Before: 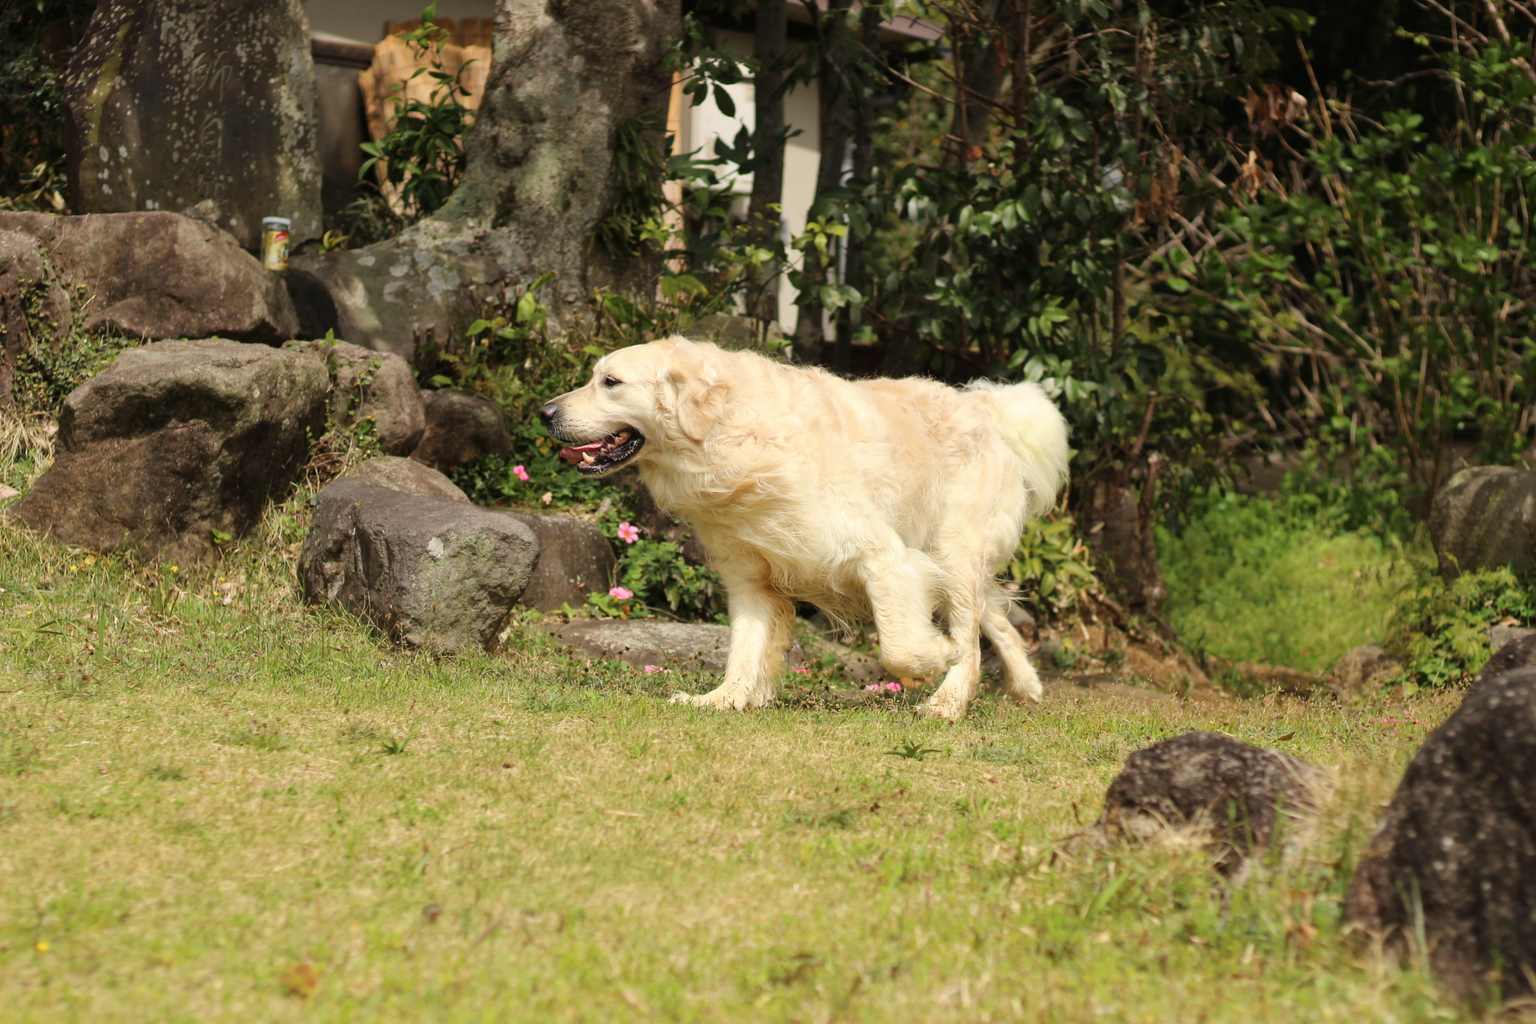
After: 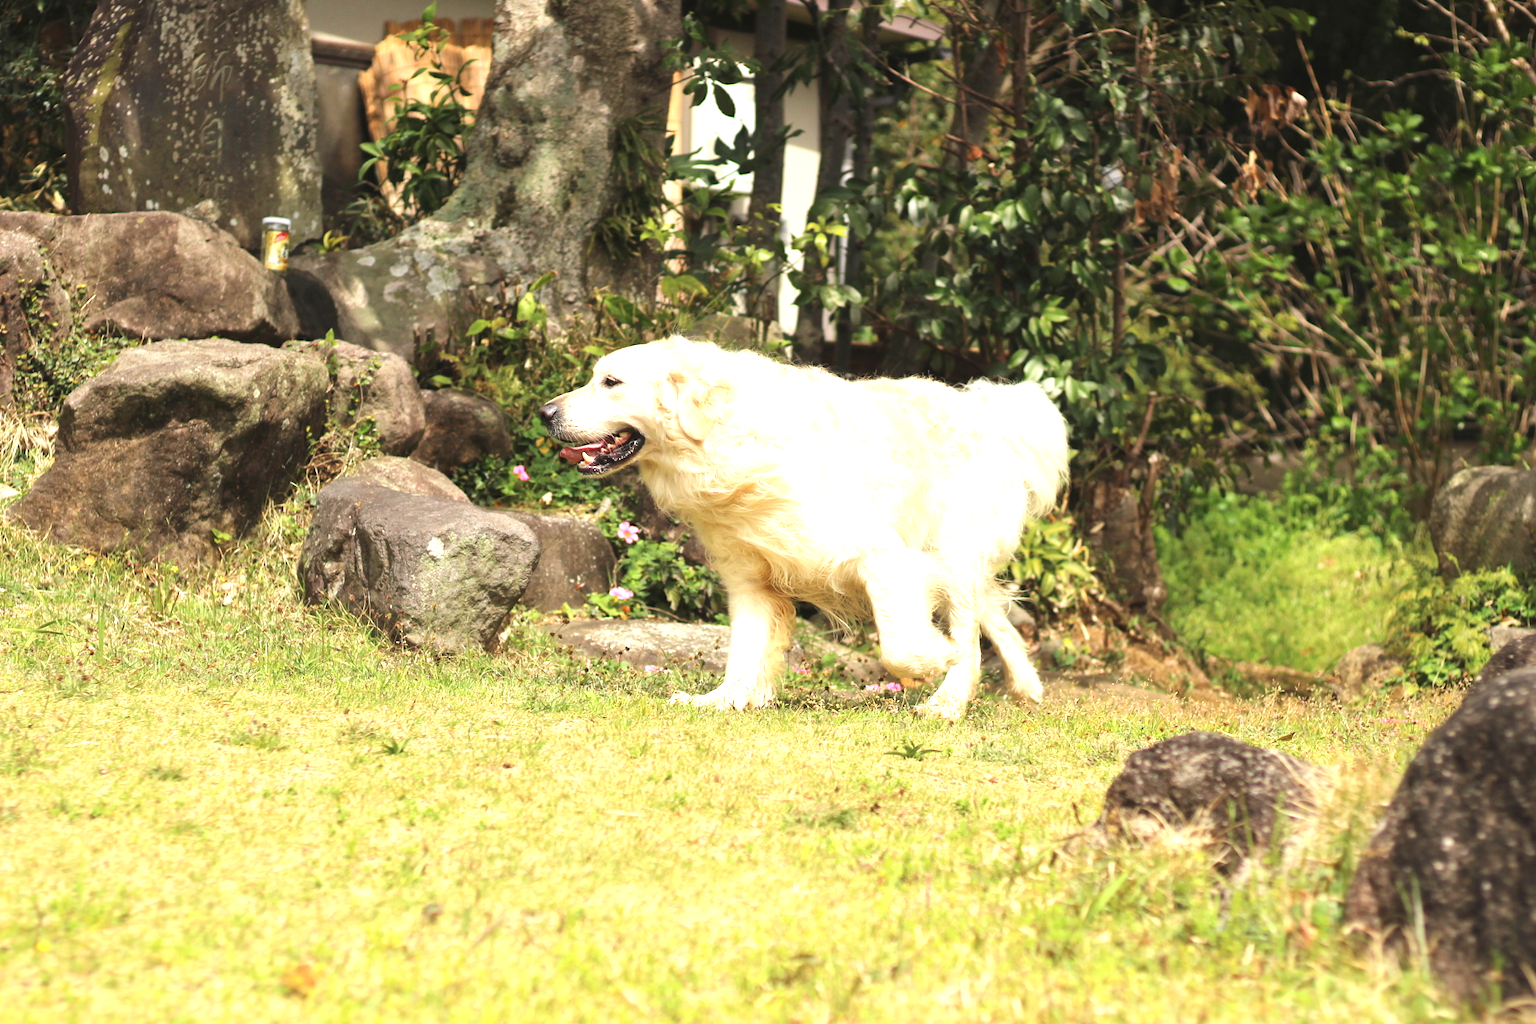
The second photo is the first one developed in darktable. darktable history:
exposure: black level correction -0.002, exposure 1.108 EV, compensate highlight preservation false
